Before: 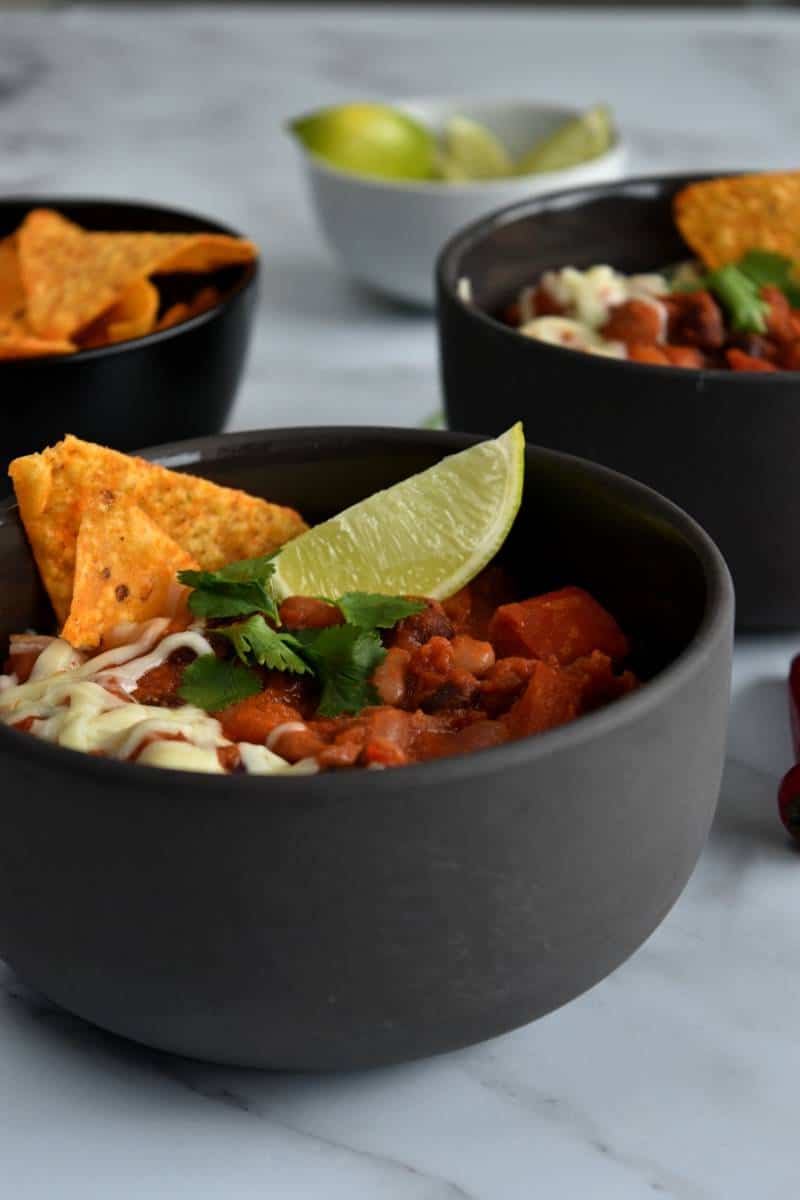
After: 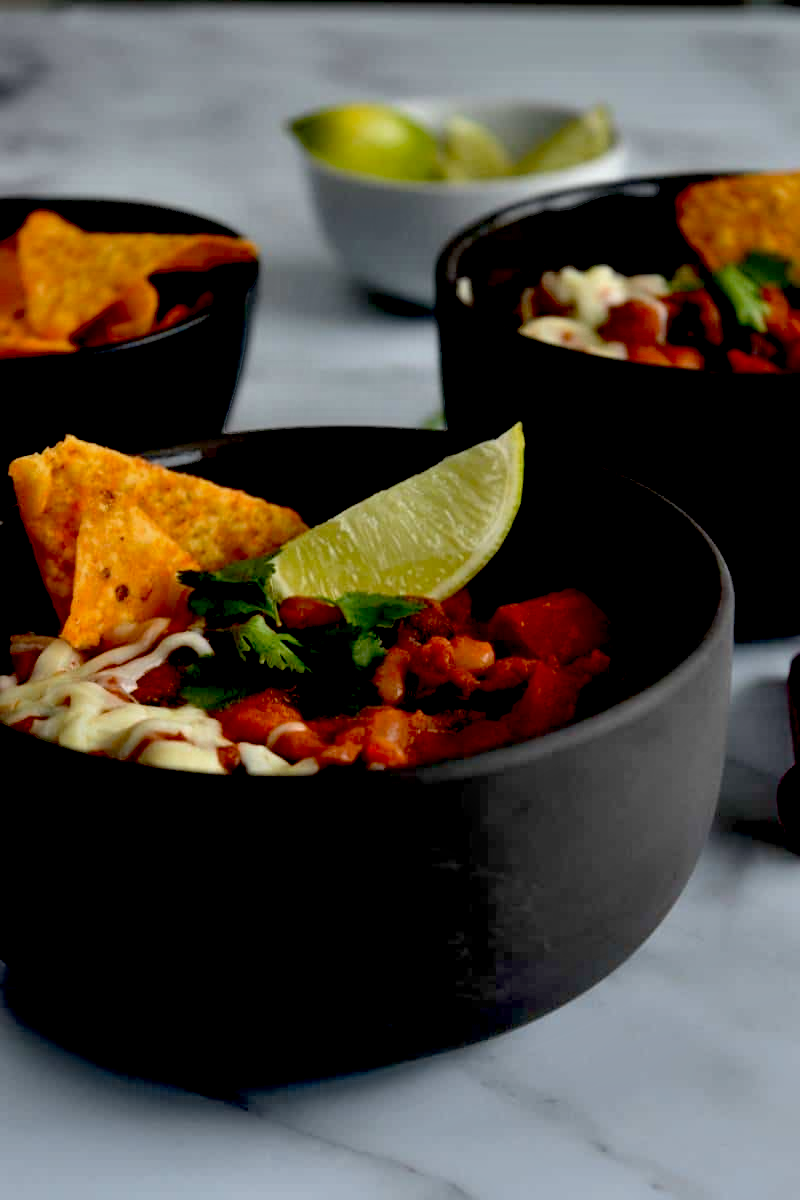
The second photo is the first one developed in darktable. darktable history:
exposure: black level correction 0.046, exposure -0.235 EV, compensate highlight preservation false
contrast equalizer: octaves 7, y [[0.579, 0.58, 0.505, 0.5, 0.5, 0.5], [0.5 ×6], [0.5 ×6], [0 ×6], [0 ×6]]
